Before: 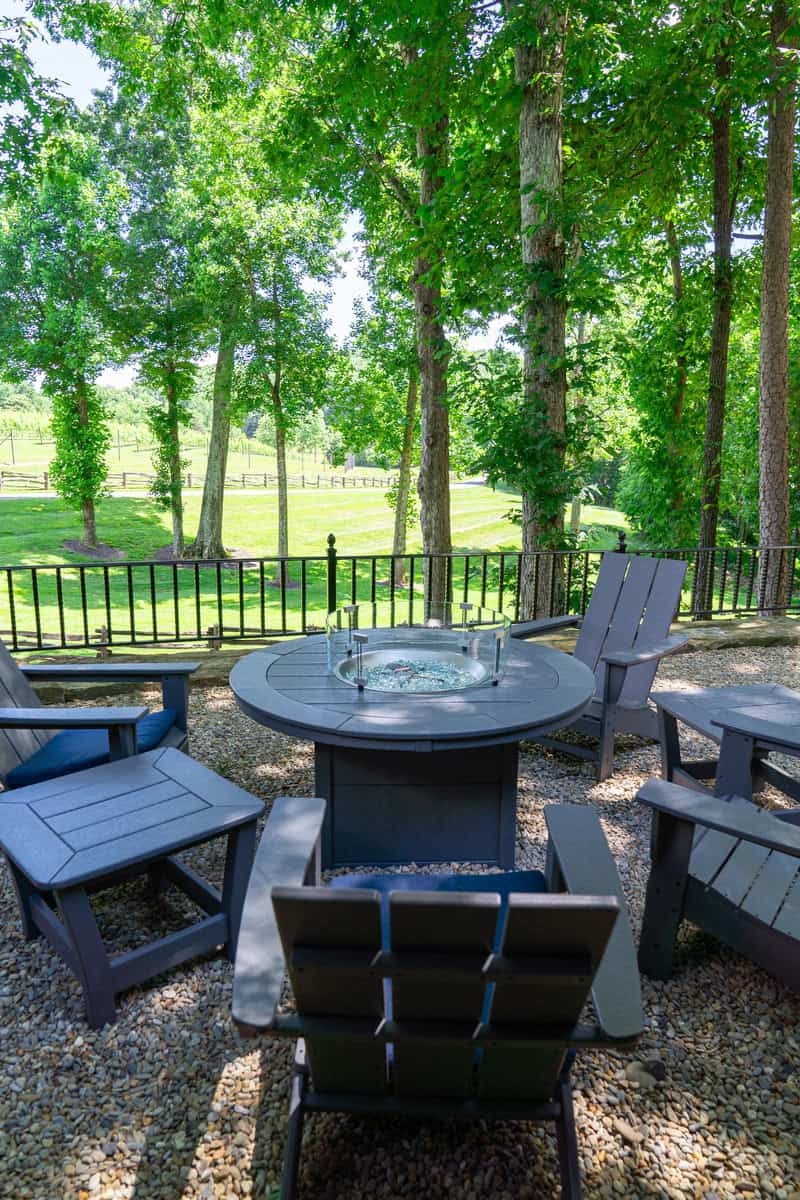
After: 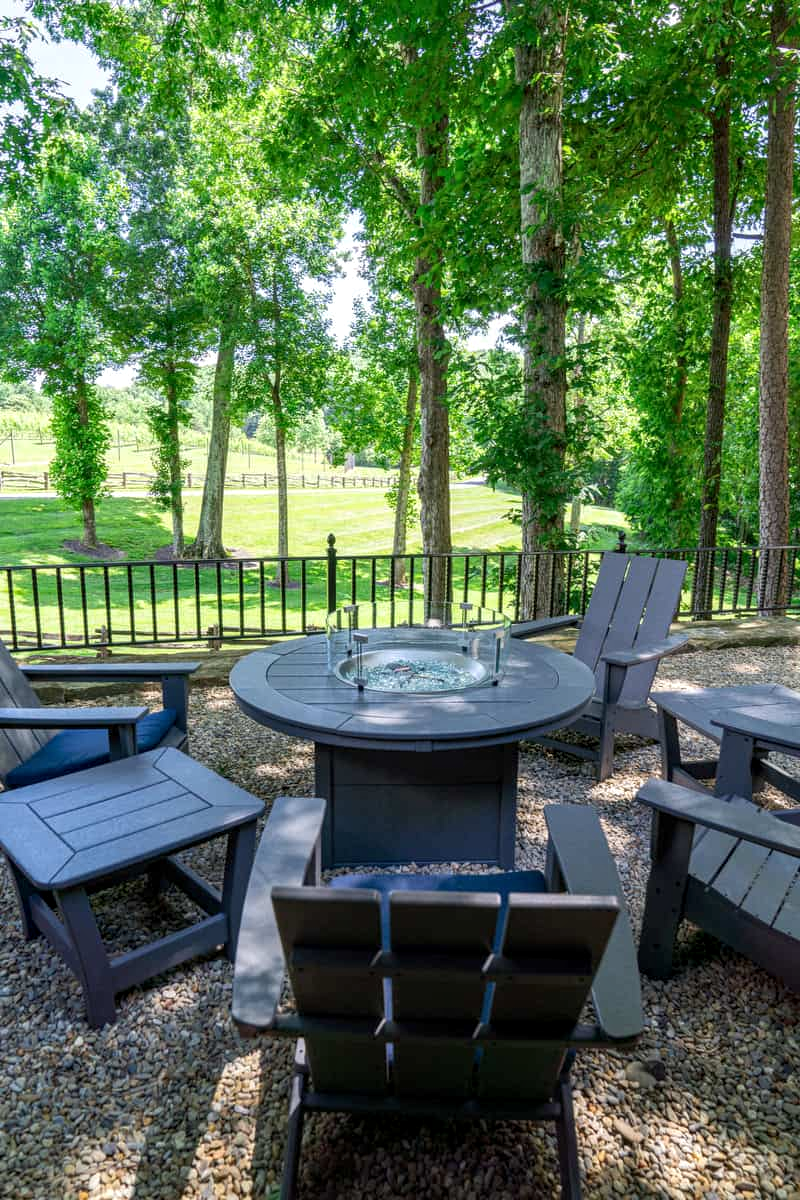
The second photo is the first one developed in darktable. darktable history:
tone equalizer: edges refinement/feathering 500, mask exposure compensation -1.57 EV, preserve details guided filter
local contrast: on, module defaults
